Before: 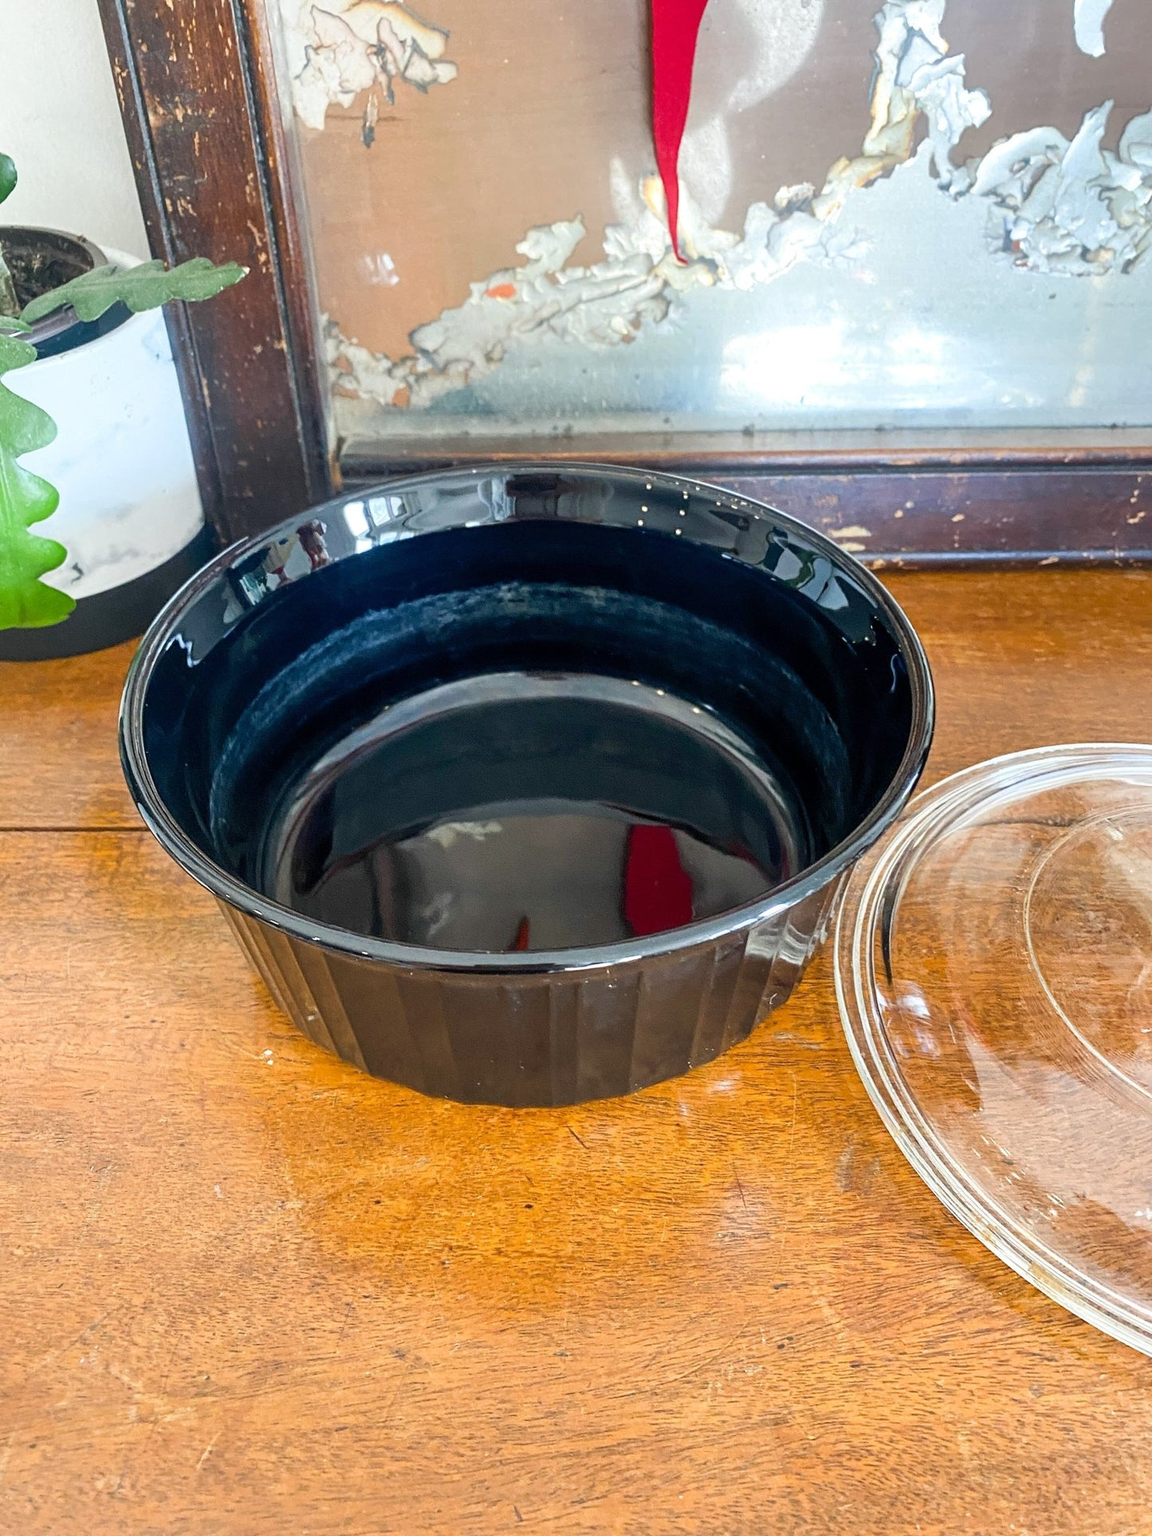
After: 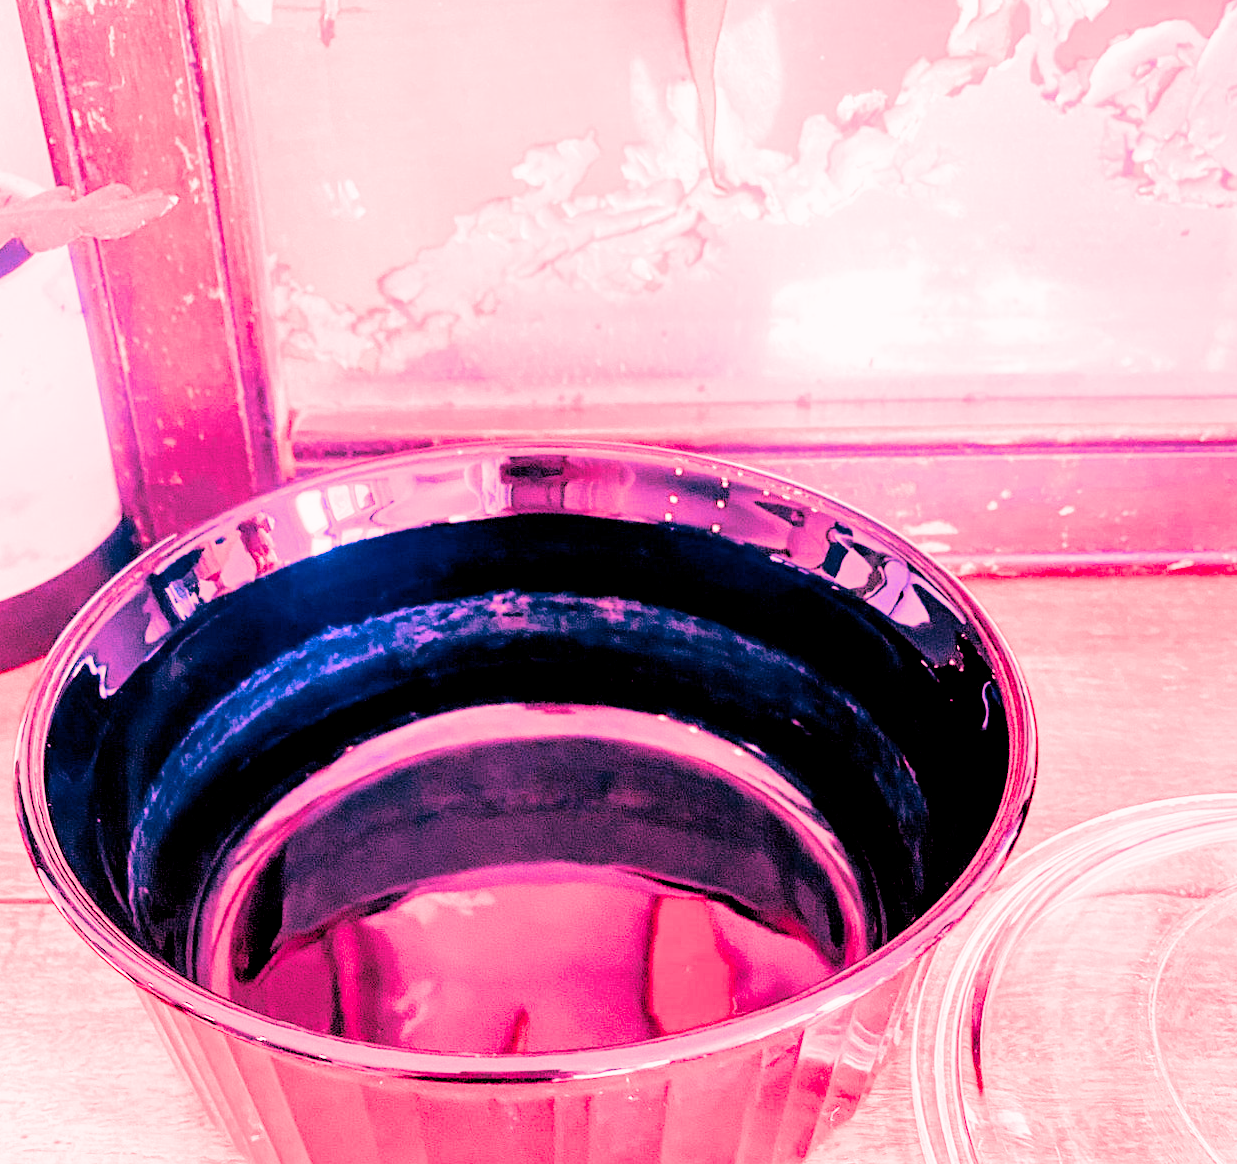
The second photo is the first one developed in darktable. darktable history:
filmic rgb: black relative exposure -5 EV, hardness 2.88, contrast 1.2, highlights saturation mix -30%
crop and rotate: left 9.345%, top 7.22%, right 4.982%, bottom 32.331%
color zones: curves: ch1 [(0.235, 0.558) (0.75, 0.5)]; ch2 [(0.25, 0.462) (0.749, 0.457)], mix 40.67%
white balance: red 4.26, blue 1.802
rgb levels: preserve colors sum RGB, levels [[0.038, 0.433, 0.934], [0, 0.5, 1], [0, 0.5, 1]]
